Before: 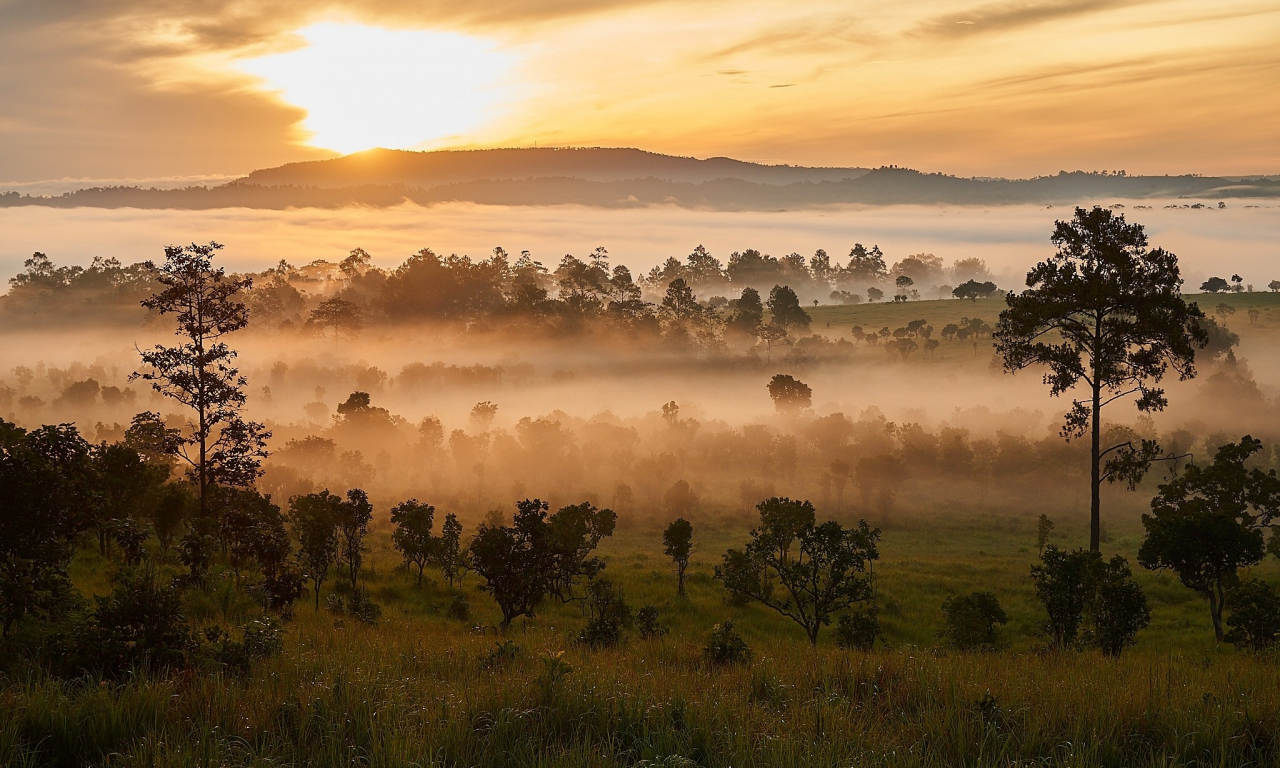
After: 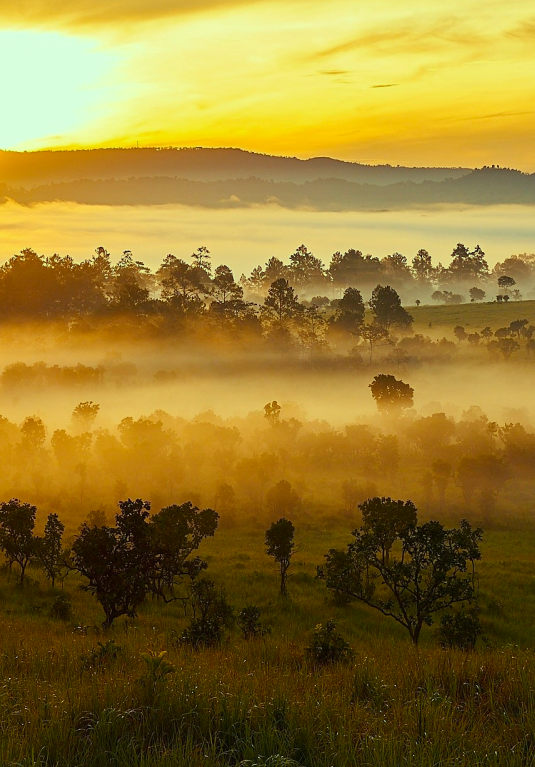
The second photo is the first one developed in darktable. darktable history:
color balance rgb: highlights gain › luminance 15.138%, highlights gain › chroma 6.951%, highlights gain › hue 124.46°, perceptual saturation grading › global saturation 30.377%, perceptual brilliance grading › global brilliance -0.565%, perceptual brilliance grading › highlights -1.201%, perceptual brilliance grading › mid-tones -1.868%, perceptual brilliance grading › shadows -0.515%
crop: left 31.102%, right 27.081%
